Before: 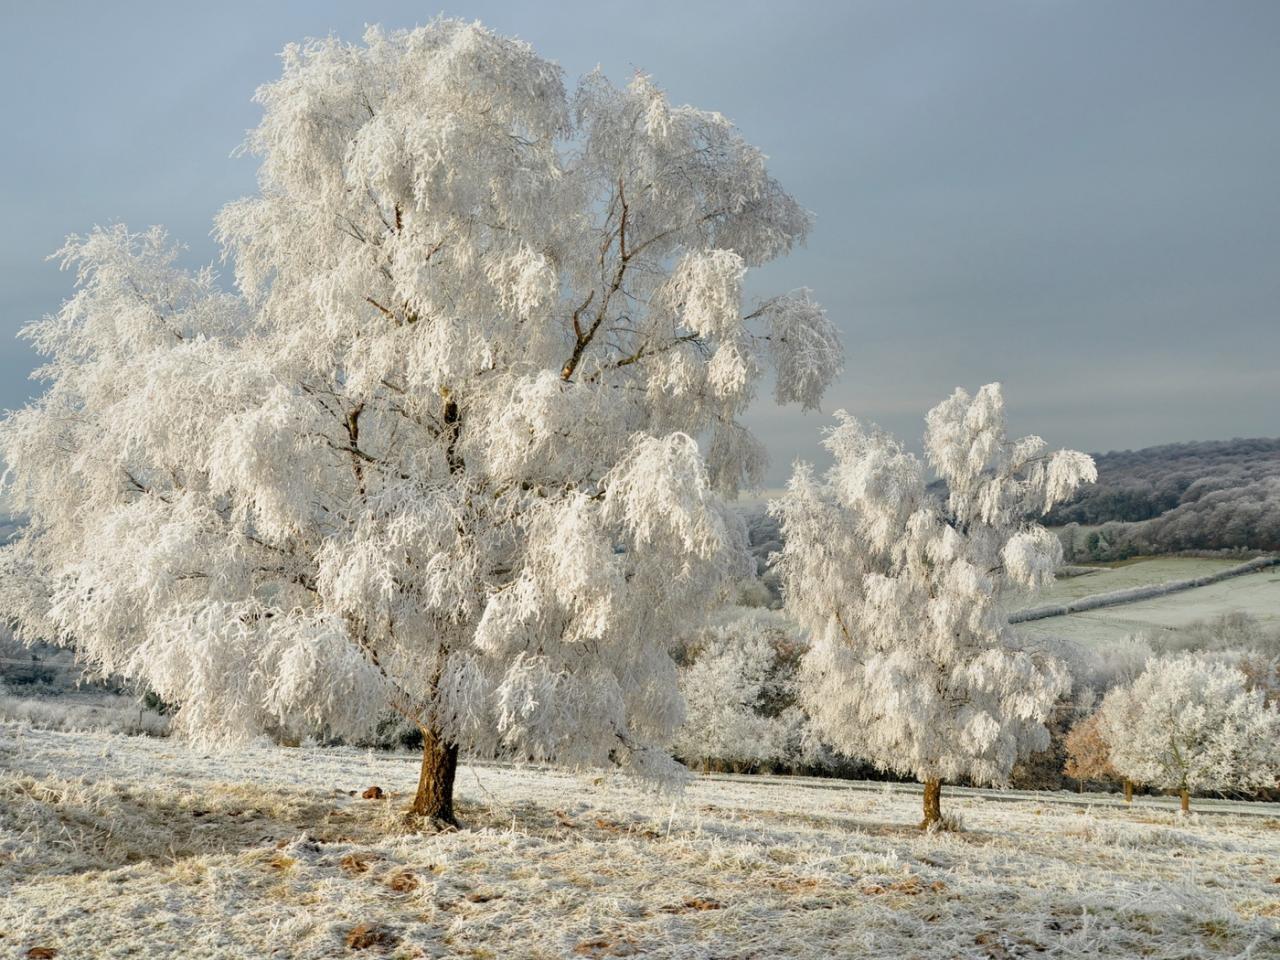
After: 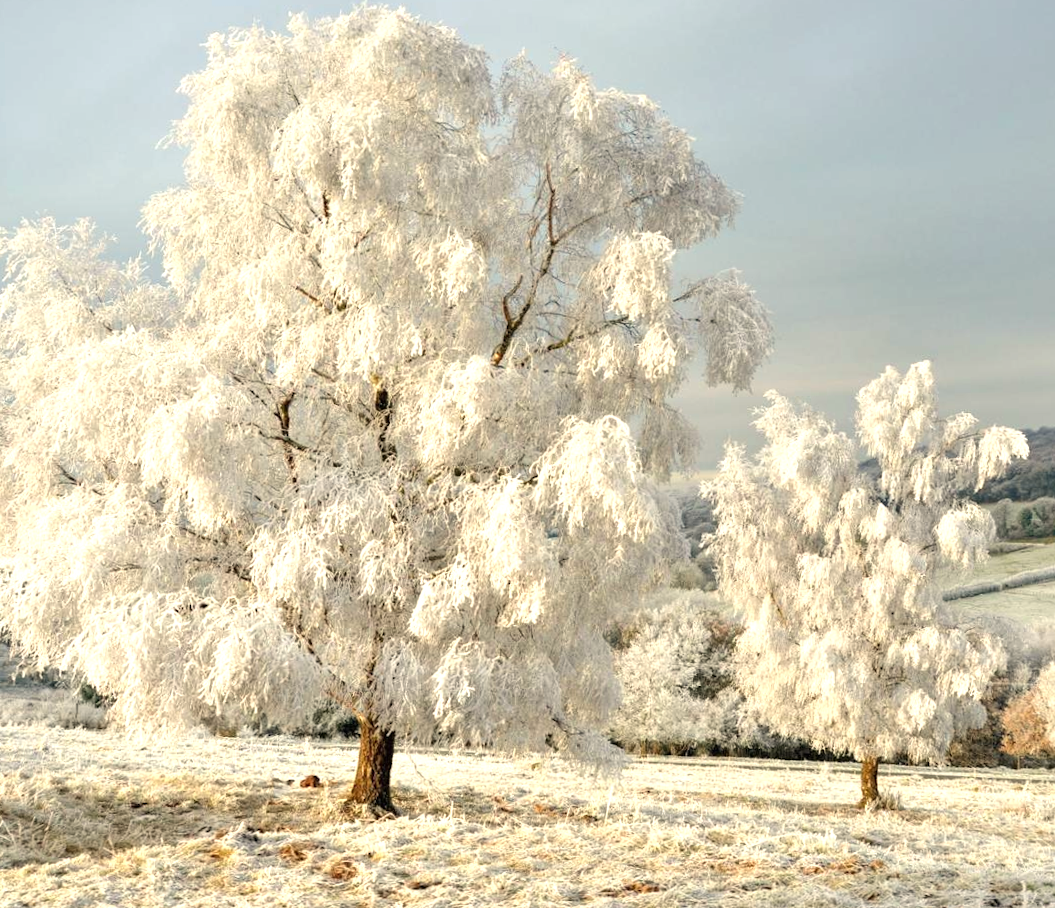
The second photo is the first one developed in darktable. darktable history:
white balance: red 1.045, blue 0.932
exposure: black level correction 0, exposure 0.7 EV, compensate exposure bias true, compensate highlight preservation false
crop and rotate: angle 1°, left 4.281%, top 0.642%, right 11.383%, bottom 2.486%
